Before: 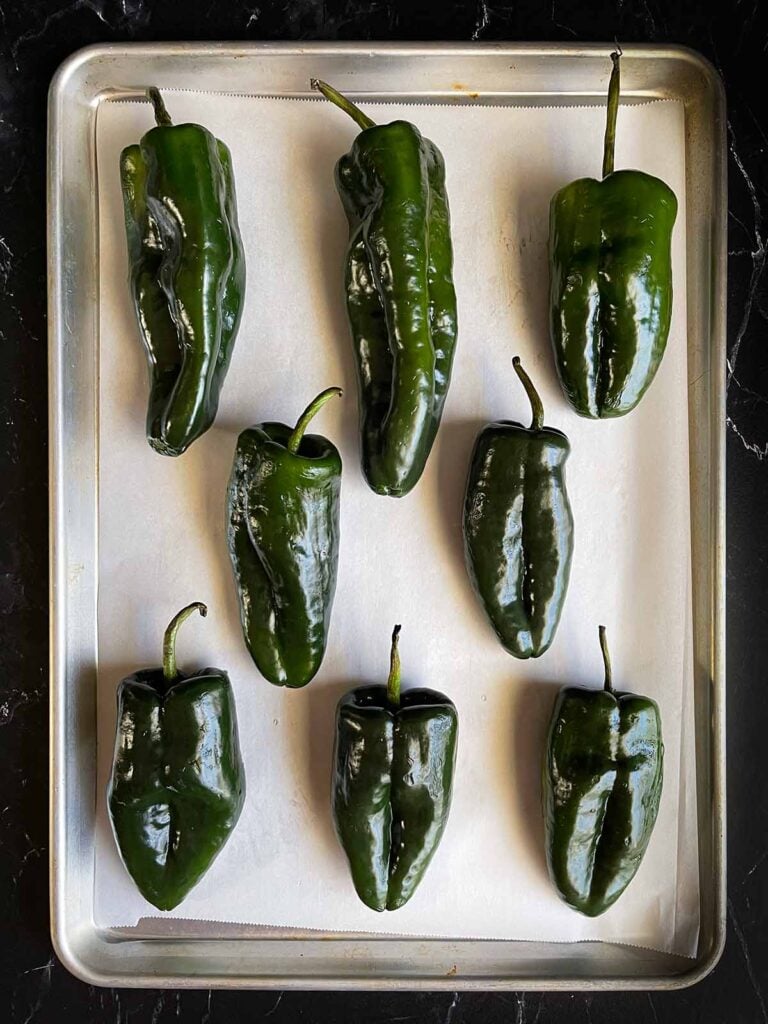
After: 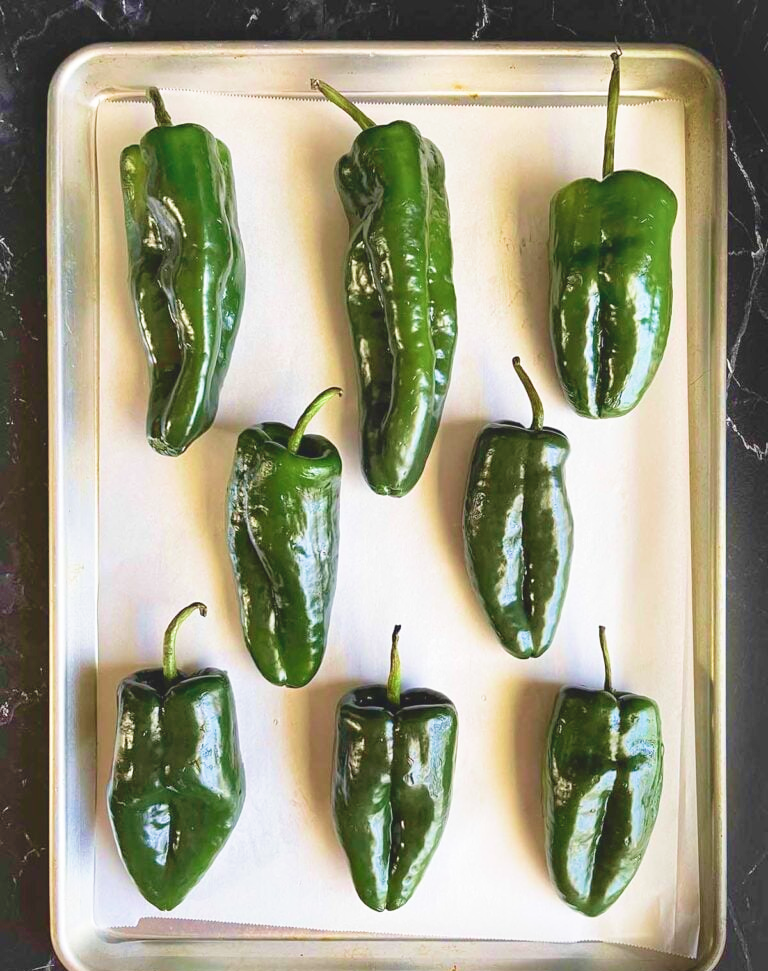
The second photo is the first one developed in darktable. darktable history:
levels: levels [0, 0.397, 0.955]
base curve: curves: ch0 [(0, 0) (0.666, 0.806) (1, 1)], preserve colors none
contrast brightness saturation: contrast -0.093, saturation -0.1
crop and rotate: top 0.005%, bottom 5.145%
shadows and highlights: shadows 48.89, highlights -40.51, soften with gaussian
color zones: curves: ch1 [(0.113, 0.438) (0.75, 0.5)]; ch2 [(0.12, 0.526) (0.75, 0.5)]
color balance rgb: perceptual saturation grading › global saturation 0.857%, global vibrance 20%
velvia: strength 44.99%
